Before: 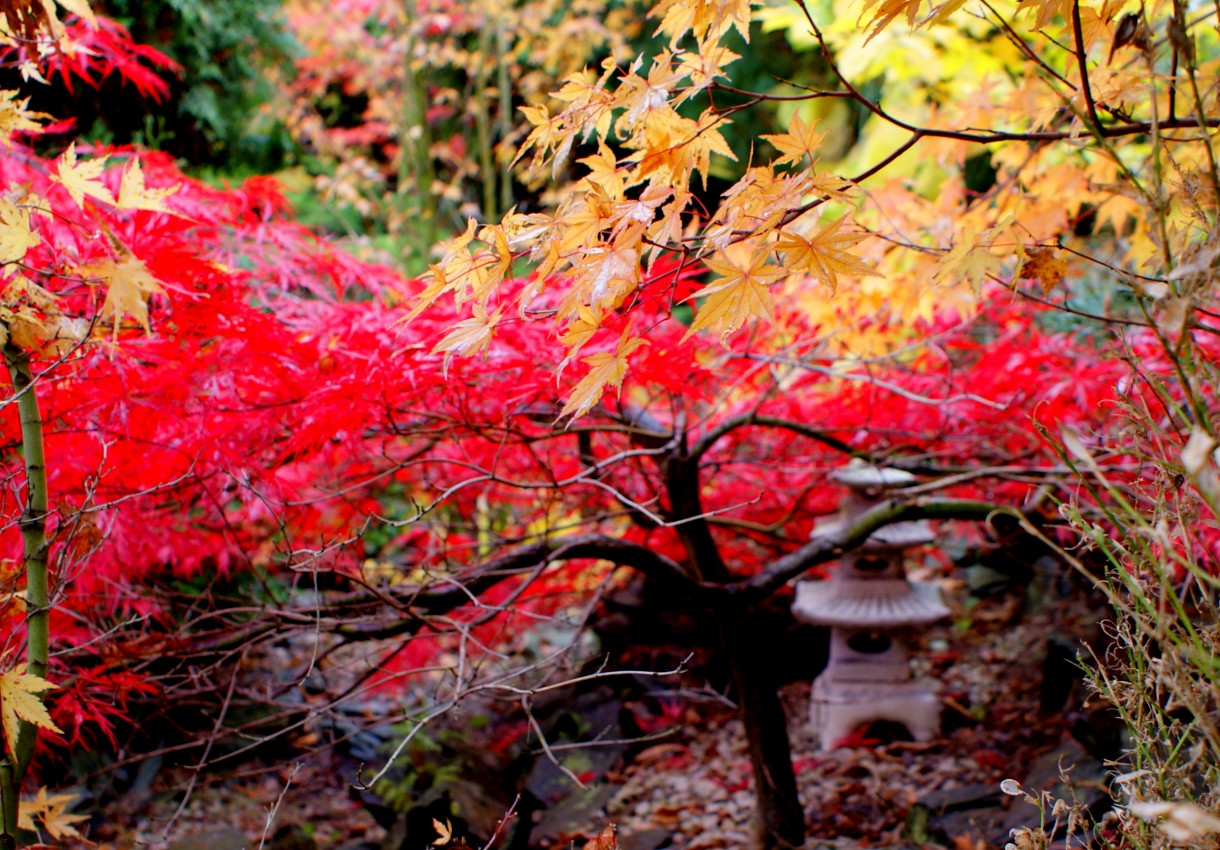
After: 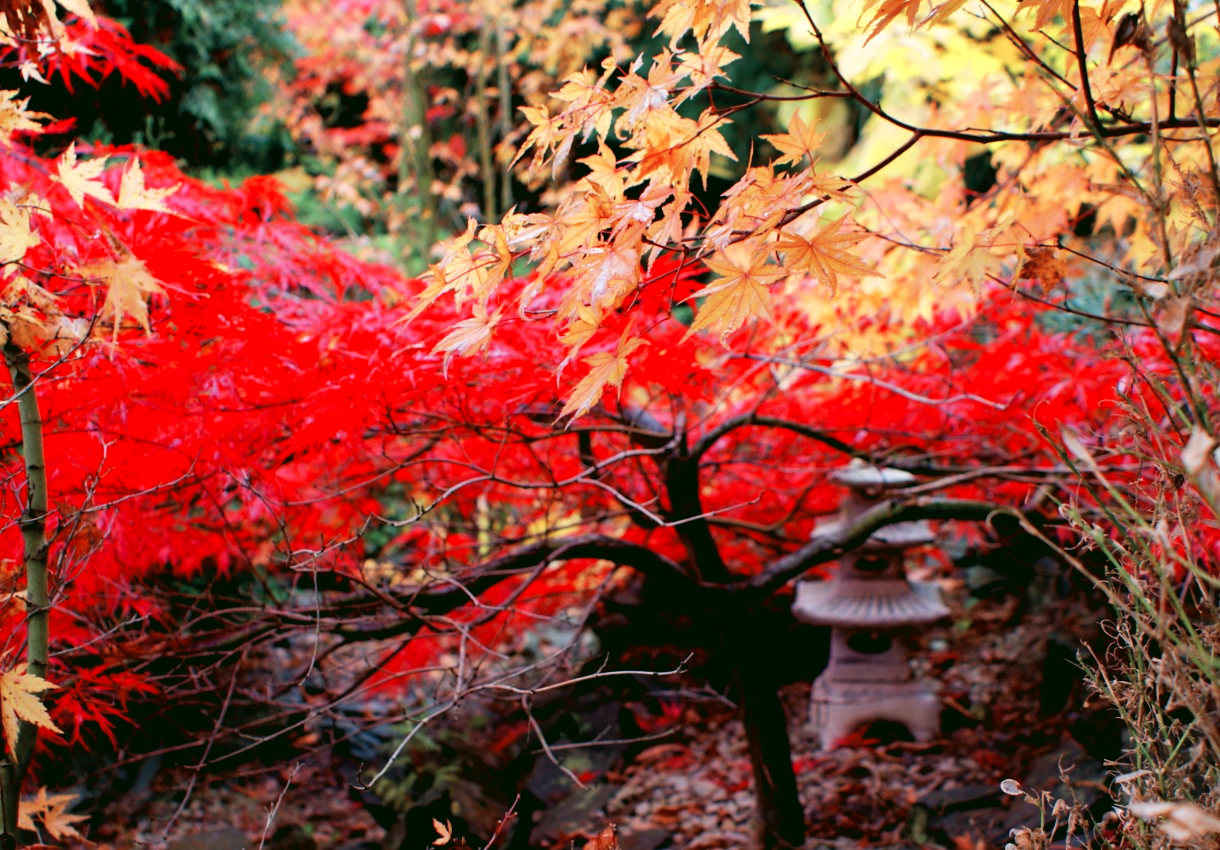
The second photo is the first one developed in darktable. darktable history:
tone curve: curves: ch0 [(0, 0) (0.003, 0.038) (0.011, 0.035) (0.025, 0.03) (0.044, 0.044) (0.069, 0.062) (0.1, 0.087) (0.136, 0.114) (0.177, 0.15) (0.224, 0.193) (0.277, 0.242) (0.335, 0.299) (0.399, 0.361) (0.468, 0.437) (0.543, 0.521) (0.623, 0.614) (0.709, 0.717) (0.801, 0.817) (0.898, 0.913) (1, 1)], preserve colors none
color look up table: target L [95.05, 94.6, 90.21, 91.97, 70.63, 71.84, 64.68, 54.74, 45.68, 42.88, 3.405, 200.59, 86.43, 72.38, 69.48, 64.48, 64.13, 60.52, 54.94, 54.92, 50.23, 45.69, 37.9, 30.51, 24.71, 19.92, 77.24, 66.59, 64.67, 67.75, 58.06, 56.63, 51.52, 51.75, 35.55, 23.15, 38.23, 33.71, 22, 20.68, 20.15, 1.601, 0.2, 92.38, 86.24, 71.1, 75.11, 55.88, 44.88], target a [-27.31, -6.081, -46.5, -15.27, -43.62, -47.13, -10.92, -35.51, -27.73, -17.71, -10.41, 0, 9.348, 31.09, 20.94, 51.23, 30.49, 29.34, 72.12, 70.36, 64.23, 62.89, 24.03, 8.246, 37.12, 17, 17.98, 51.21, 30.97, 0.852, 65.35, 75.8, 15.94, 20.78, 21.23, 48.44, 58.64, -4.62, 47.34, 32.27, 28.2, 16.44, 1.441, -10.62, -45.03, -7.127, -35.1, -10.1, -12.79], target b [24.28, 20.38, -4.161, 52.23, 9.103, 30.98, 30.48, 25.65, -3.043, 23.15, 5.464, 0, 34.27, 44.32, 28.27, 29.61, 14.51, 48.52, 55.74, 66.62, 35.36, 57.72, 34.96, 3.173, 35.29, 24.6, -7.812, 3.815, -24.7, -0.237, -6.659, -10.24, -46.35, -13.93, -61.45, -77.78, 14.47, -17.06, -39.64, -41.99, -0.911, -37.9, -13.62, -4.516, -24.06, -23.82, -18.19, -41.28, -27.26], num patches 49
